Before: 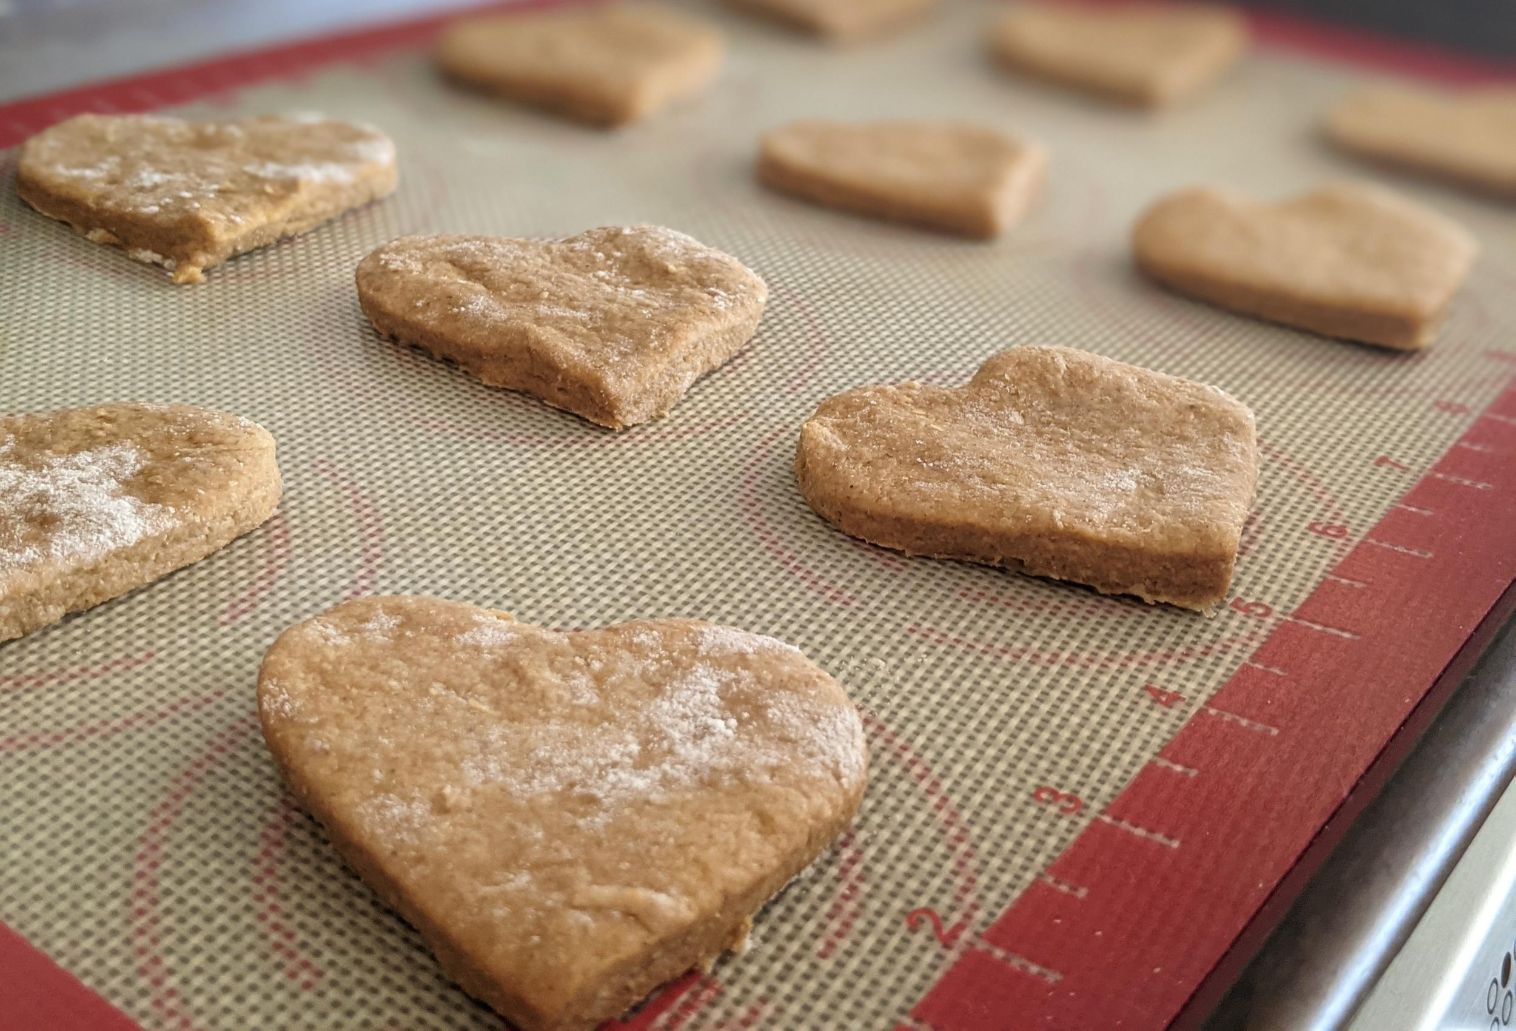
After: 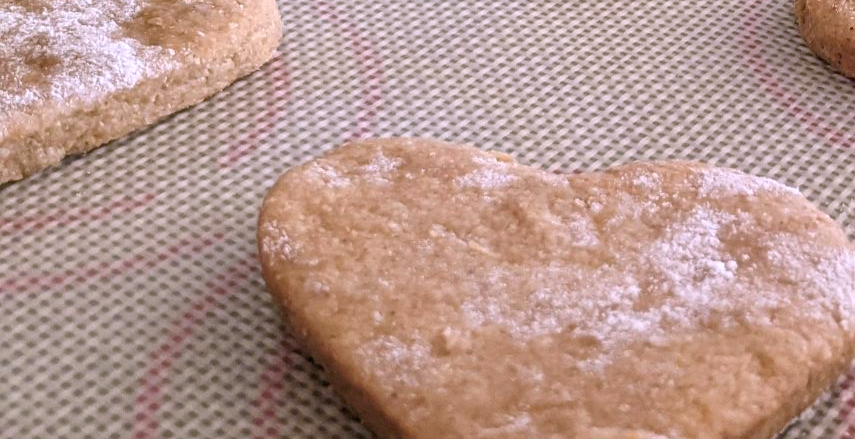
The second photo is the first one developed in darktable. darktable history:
white balance: red 1.042, blue 1.17
crop: top 44.483%, right 43.593%, bottom 12.892%
